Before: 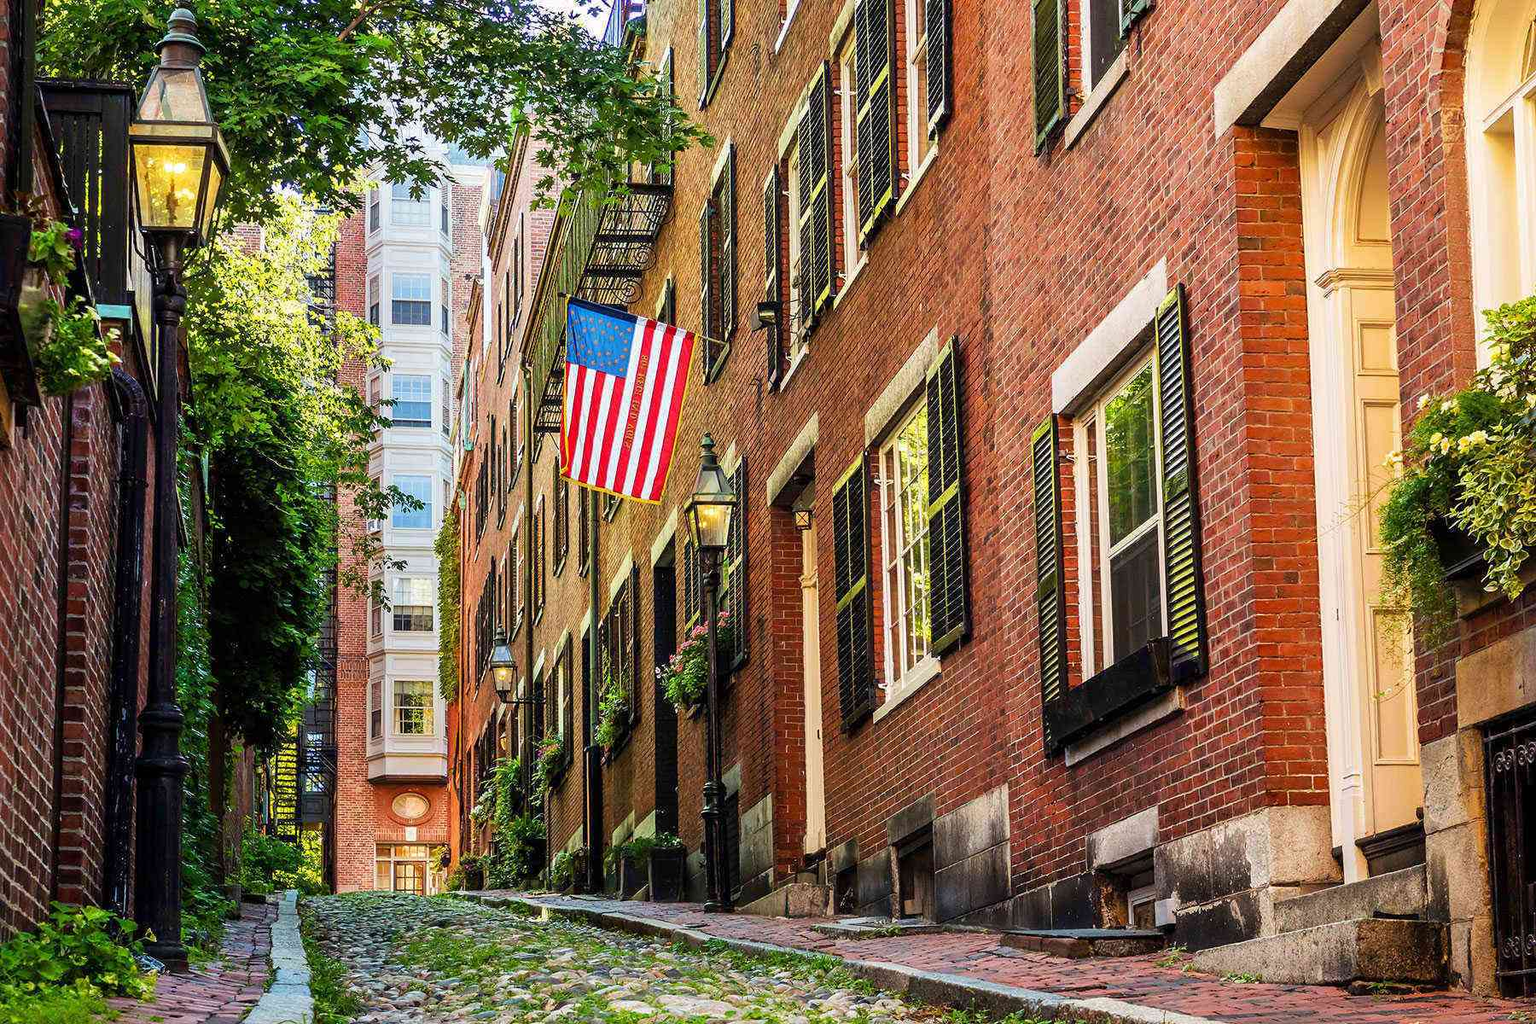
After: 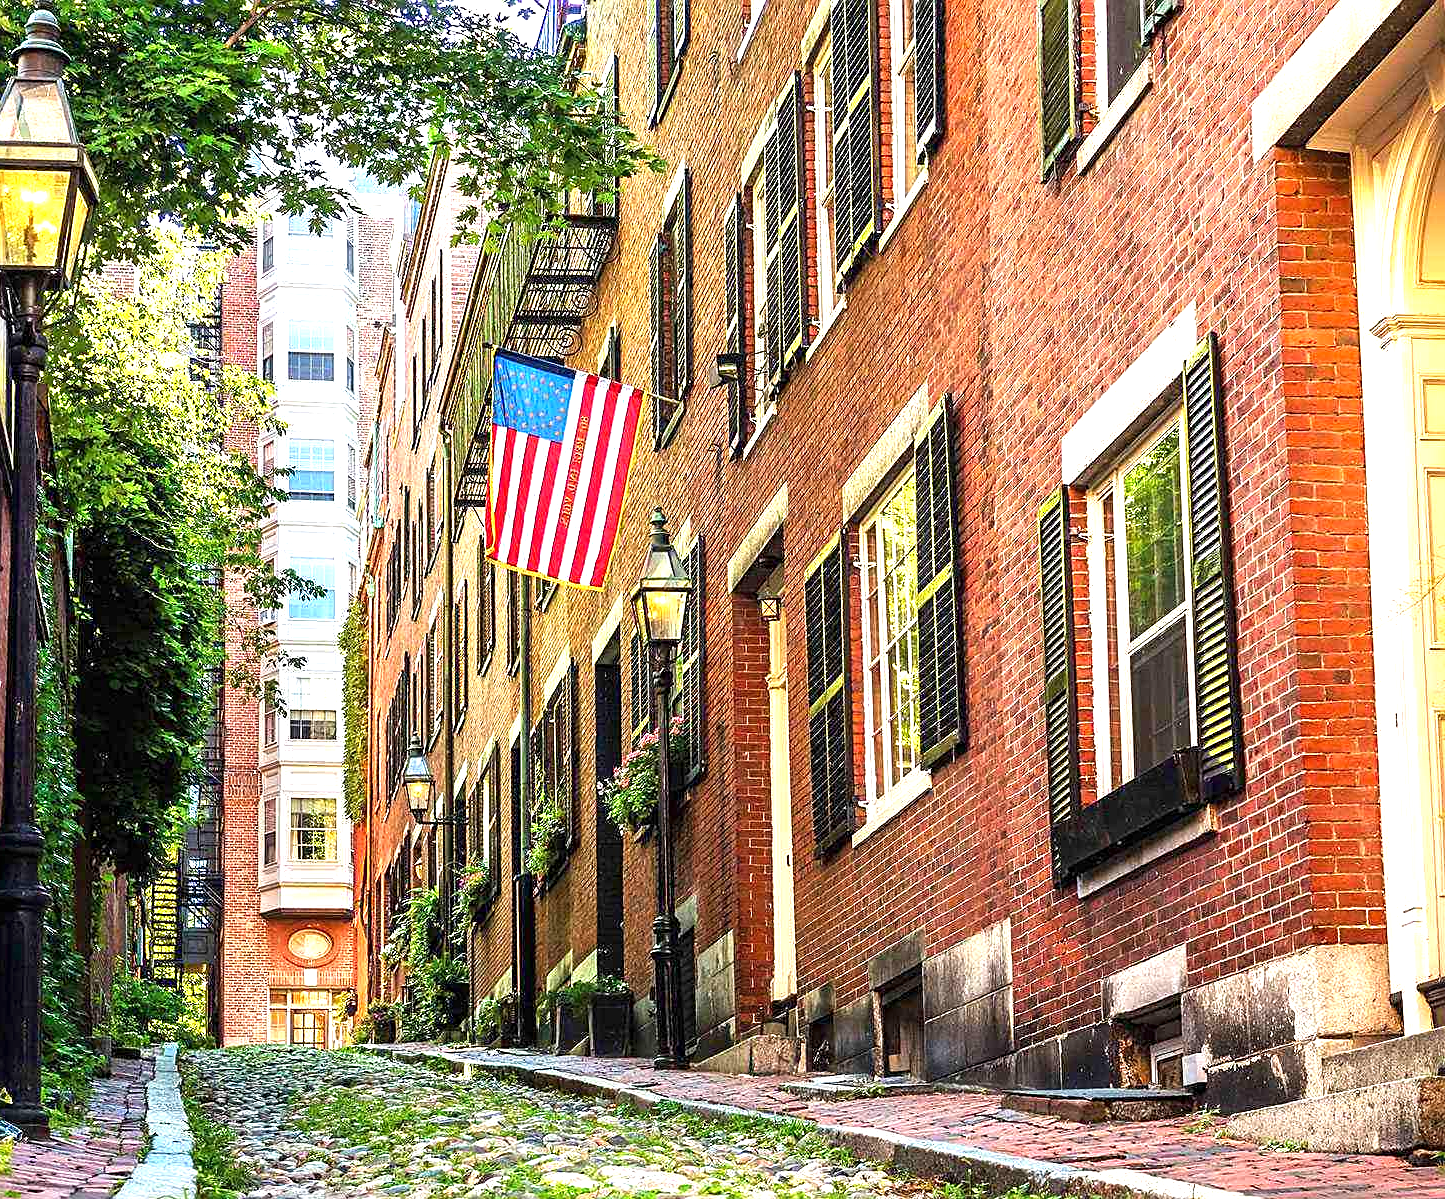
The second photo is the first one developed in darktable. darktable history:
exposure: black level correction 0, exposure 1 EV, compensate exposure bias true, compensate highlight preservation false
crop and rotate: left 9.501%, right 10.209%
sharpen: on, module defaults
